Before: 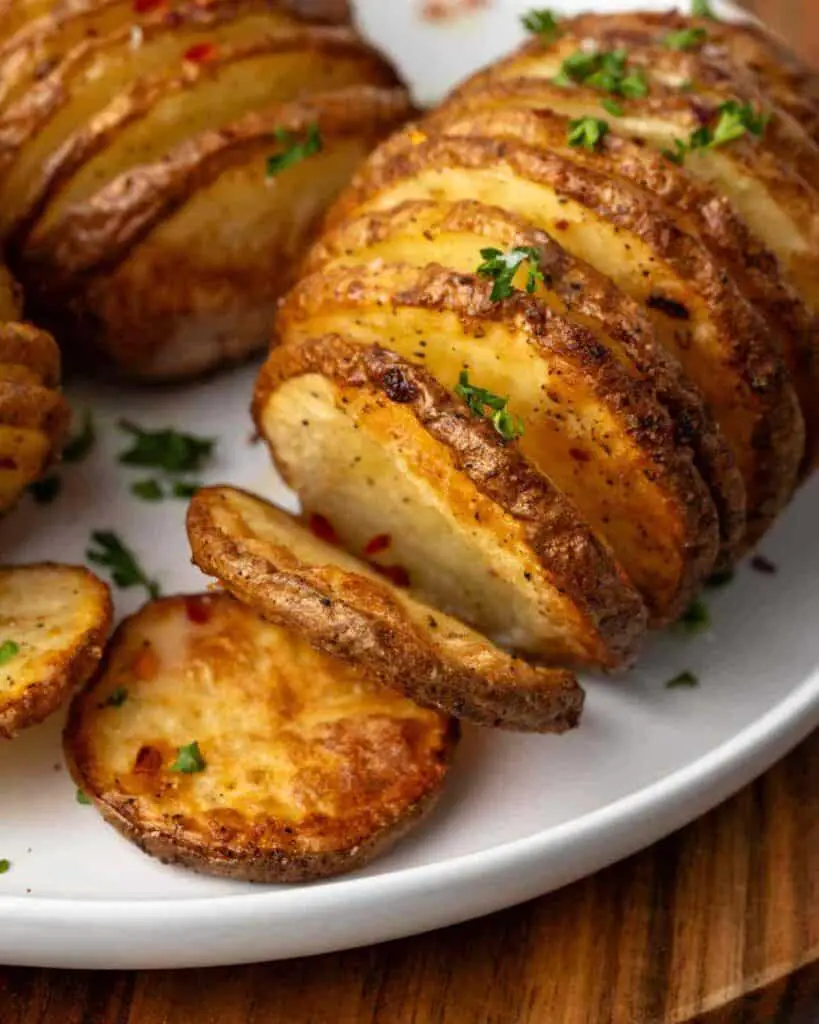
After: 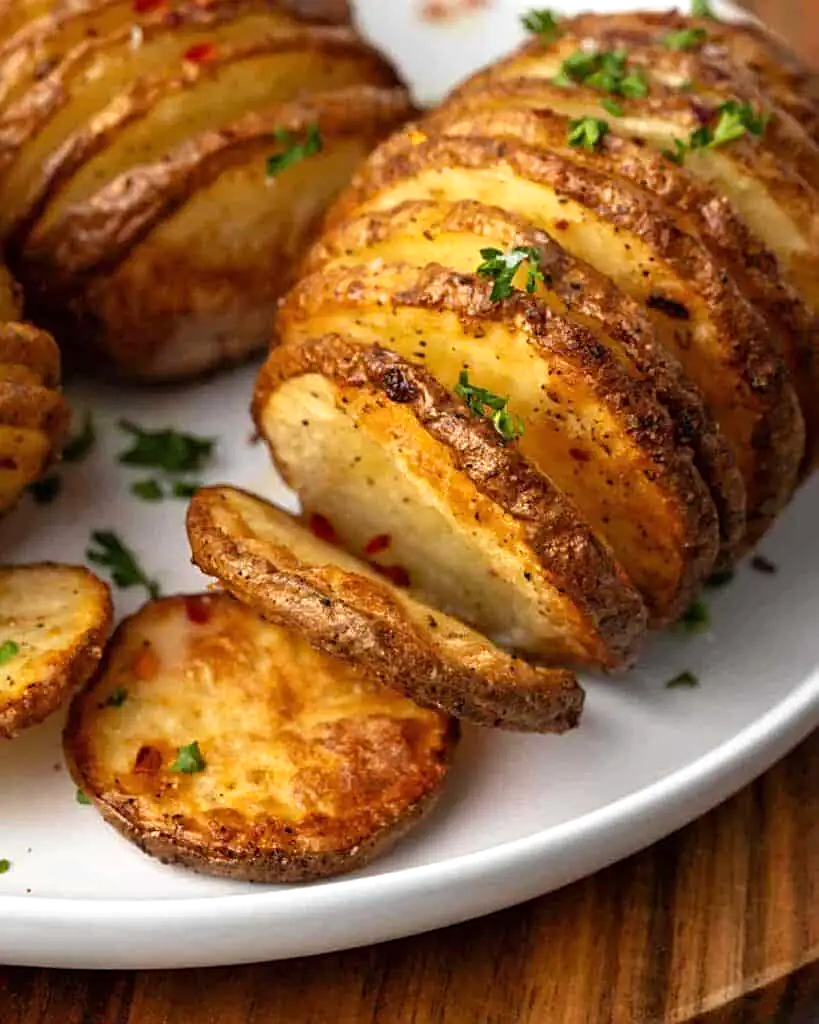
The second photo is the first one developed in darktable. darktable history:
sharpen: on, module defaults
exposure: exposure 0.206 EV, compensate highlight preservation false
